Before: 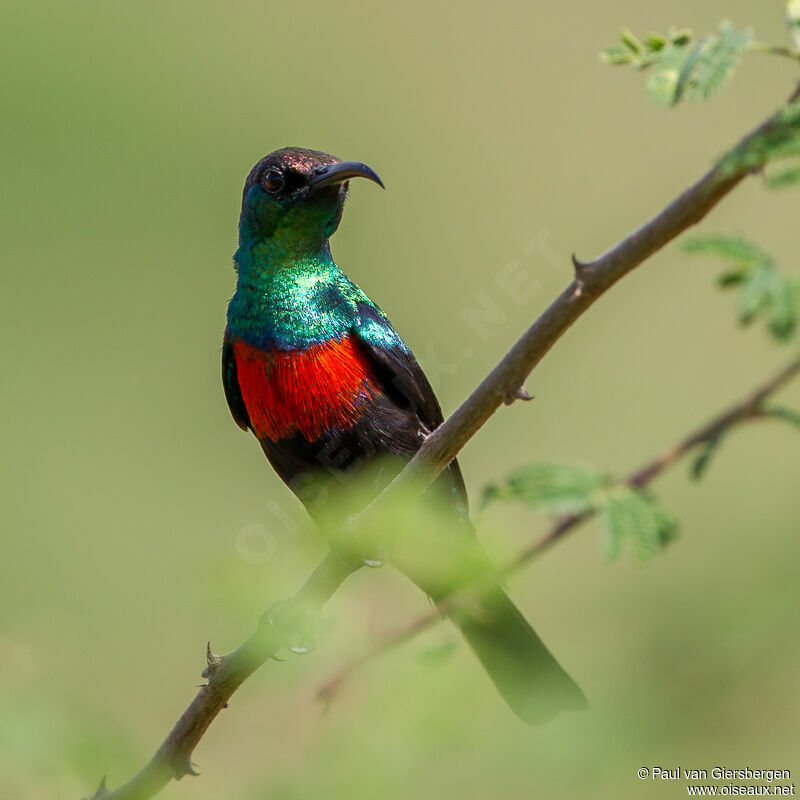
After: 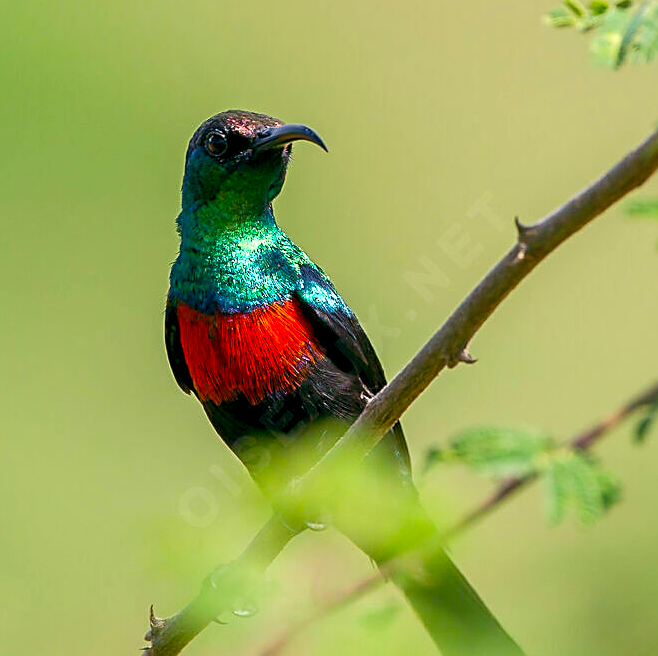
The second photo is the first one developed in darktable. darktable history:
crop and rotate: left 7.152%, top 4.707%, right 10.558%, bottom 13.25%
exposure: exposure 0.299 EV, compensate exposure bias true, compensate highlight preservation false
contrast brightness saturation: contrast 0.098, brightness 0.029, saturation 0.093
color balance rgb: global offset › luminance -0.332%, global offset › chroma 0.108%, global offset › hue 165.3°, perceptual saturation grading › global saturation 17.517%, global vibrance 9.887%
sharpen: on, module defaults
